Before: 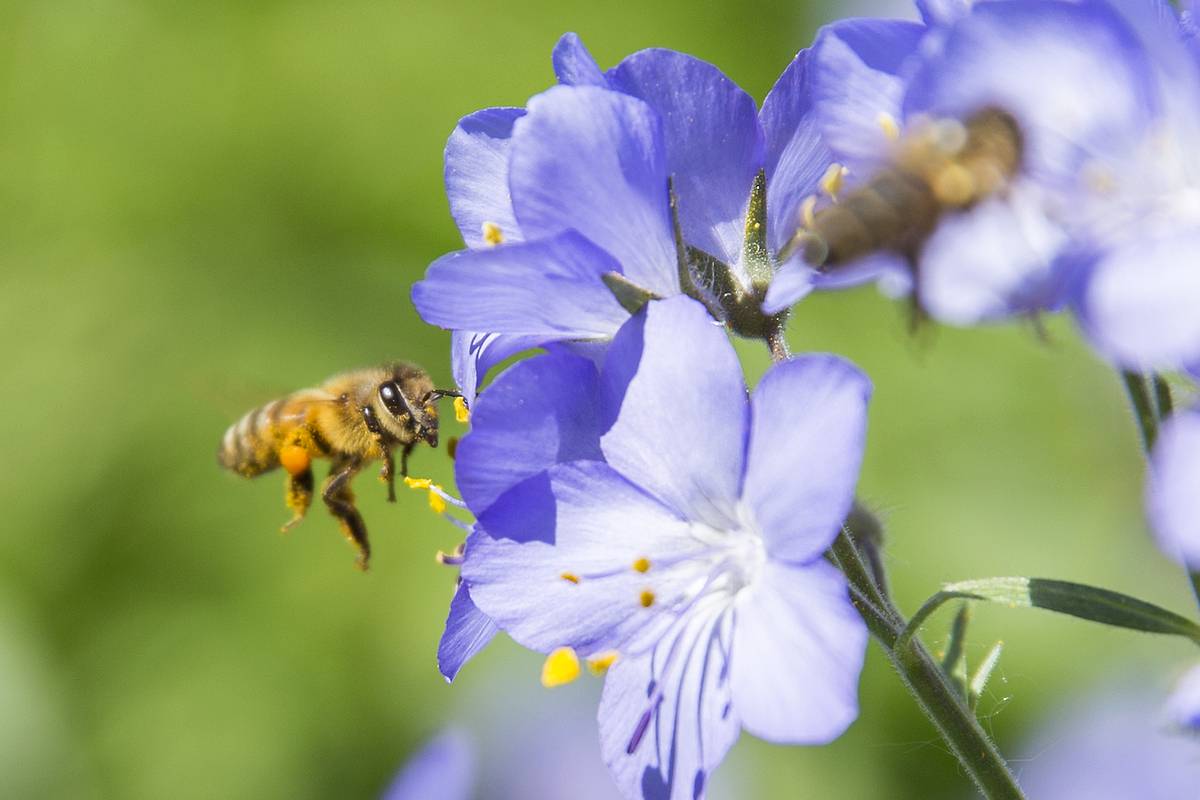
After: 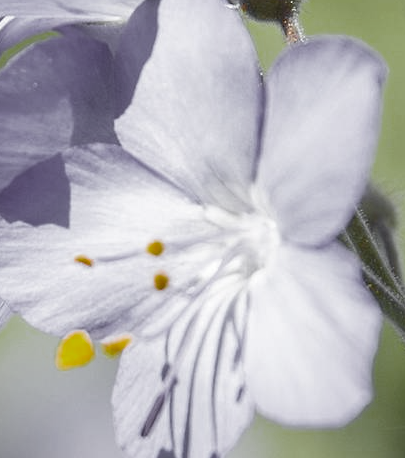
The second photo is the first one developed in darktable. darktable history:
crop: left 40.513%, top 39.647%, right 25.655%, bottom 3.056%
color zones: curves: ch0 [(0.004, 0.388) (0.125, 0.392) (0.25, 0.404) (0.375, 0.5) (0.5, 0.5) (0.625, 0.5) (0.75, 0.5) (0.875, 0.5)]; ch1 [(0, 0.5) (0.125, 0.5) (0.25, 0.5) (0.375, 0.124) (0.524, 0.124) (0.645, 0.128) (0.789, 0.132) (0.914, 0.096) (0.998, 0.068)]
